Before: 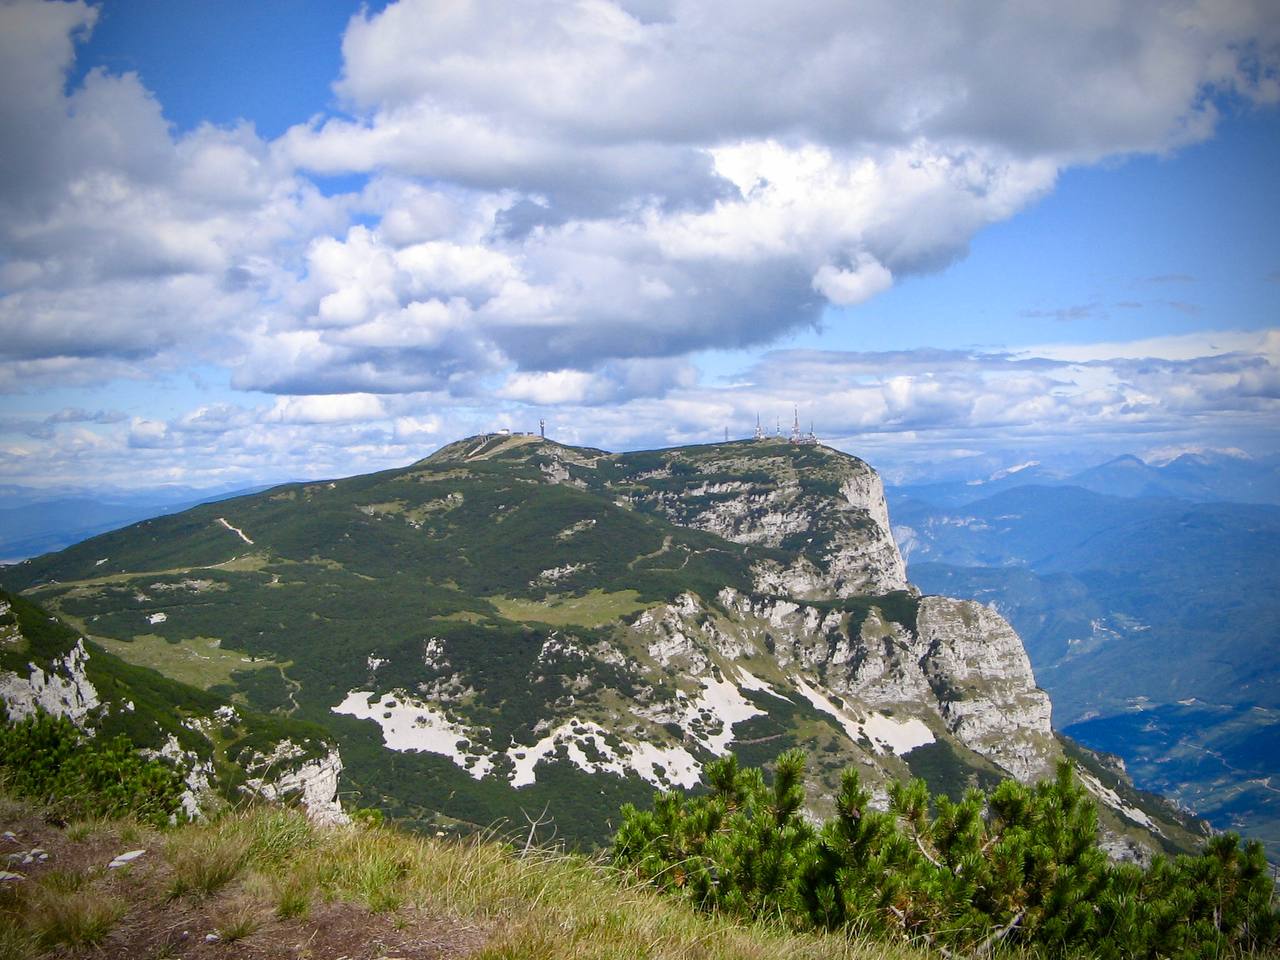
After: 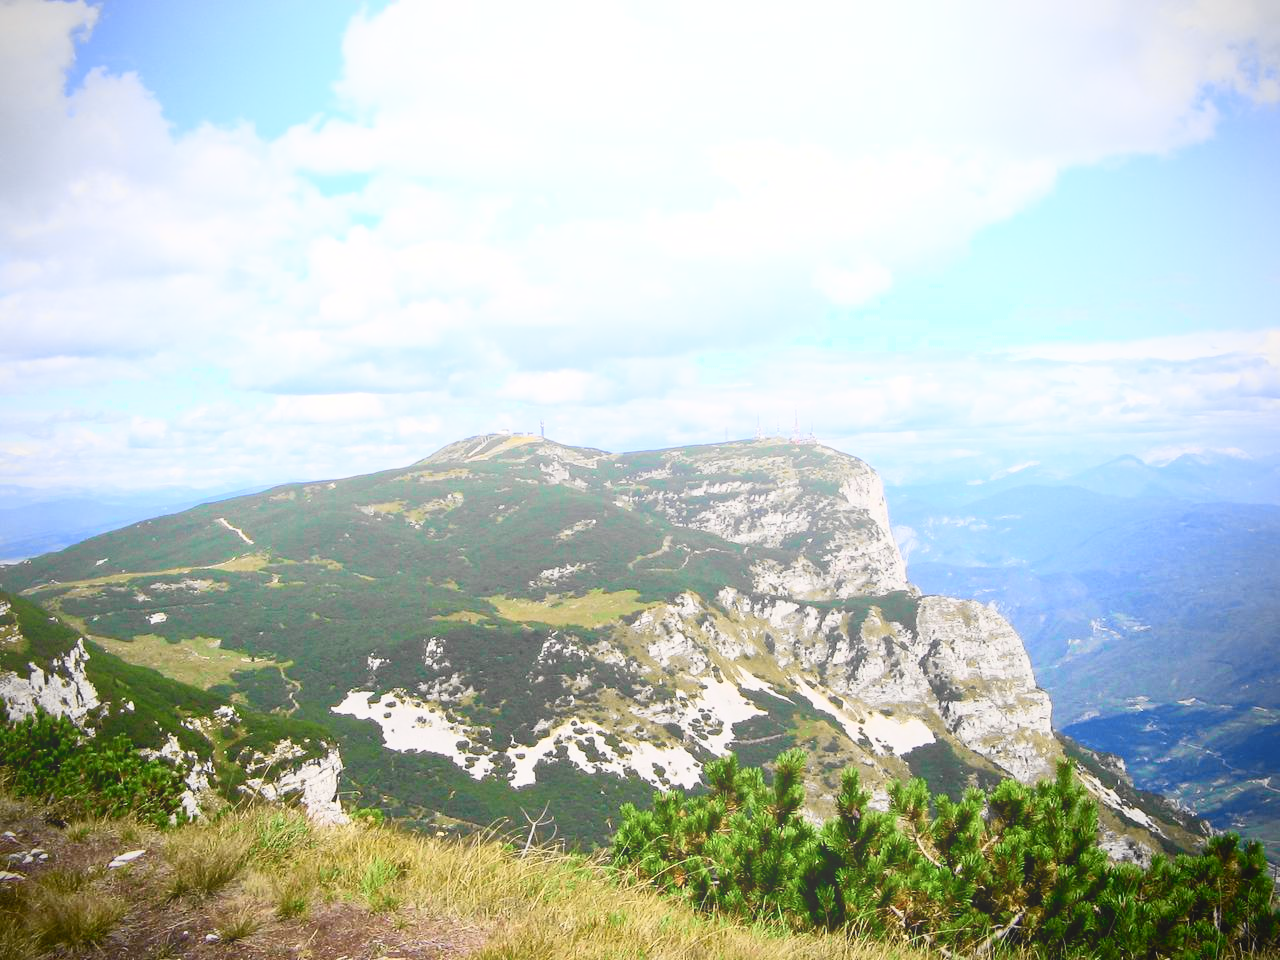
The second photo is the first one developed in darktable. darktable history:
tone curve: curves: ch0 [(0, 0) (0.055, 0.05) (0.258, 0.287) (0.434, 0.526) (0.517, 0.648) (0.745, 0.874) (1, 1)]; ch1 [(0, 0) (0.346, 0.307) (0.418, 0.383) (0.46, 0.439) (0.482, 0.493) (0.502, 0.503) (0.517, 0.514) (0.55, 0.561) (0.588, 0.603) (0.646, 0.688) (1, 1)]; ch2 [(0, 0) (0.346, 0.34) (0.431, 0.45) (0.485, 0.499) (0.5, 0.503) (0.527, 0.525) (0.545, 0.562) (0.679, 0.706) (1, 1)], color space Lab, independent channels, preserve colors none
contrast brightness saturation: contrast 0.07
bloom: size 38%, threshold 95%, strength 30%
